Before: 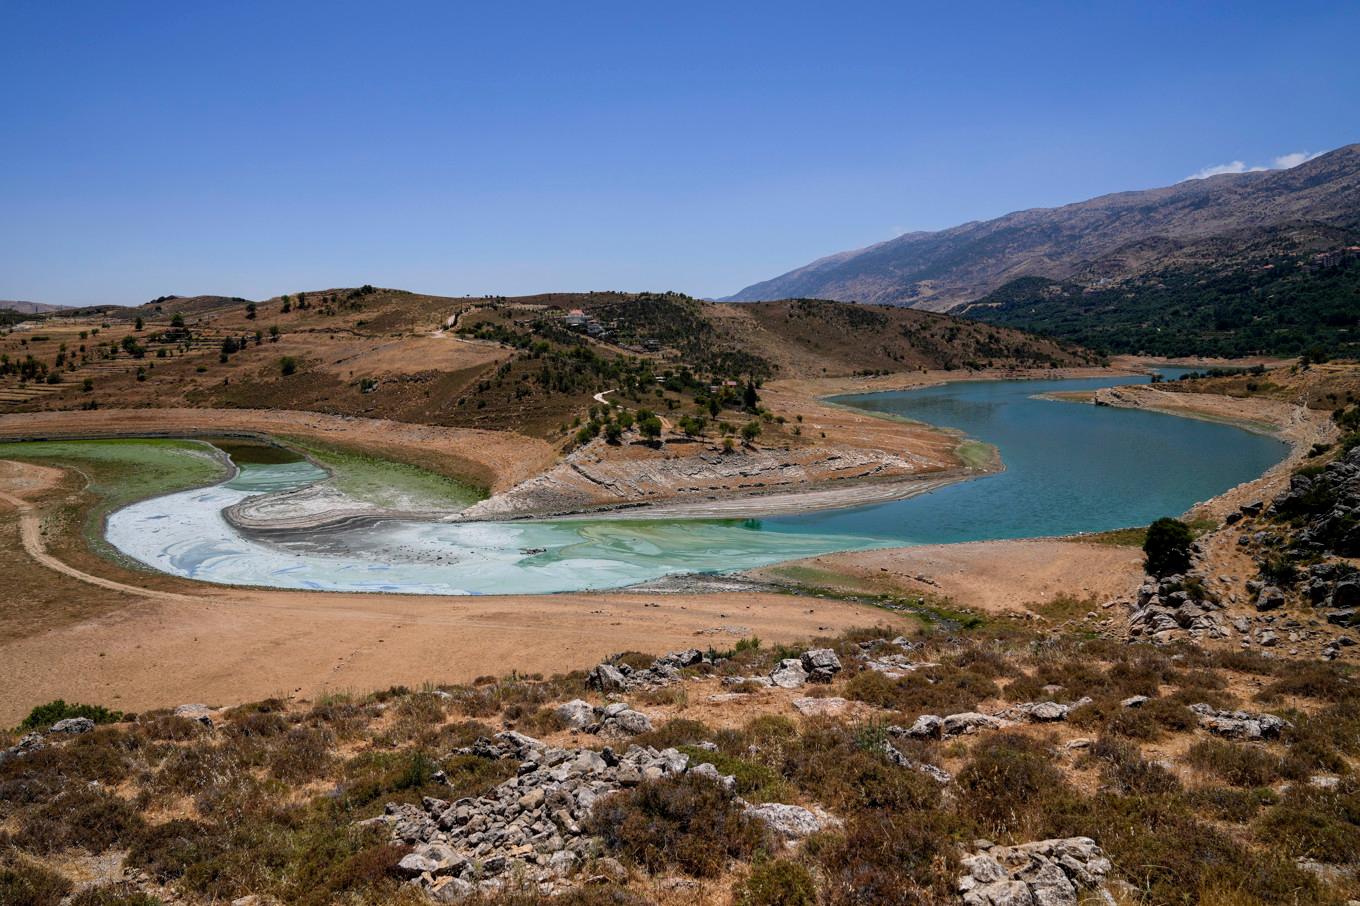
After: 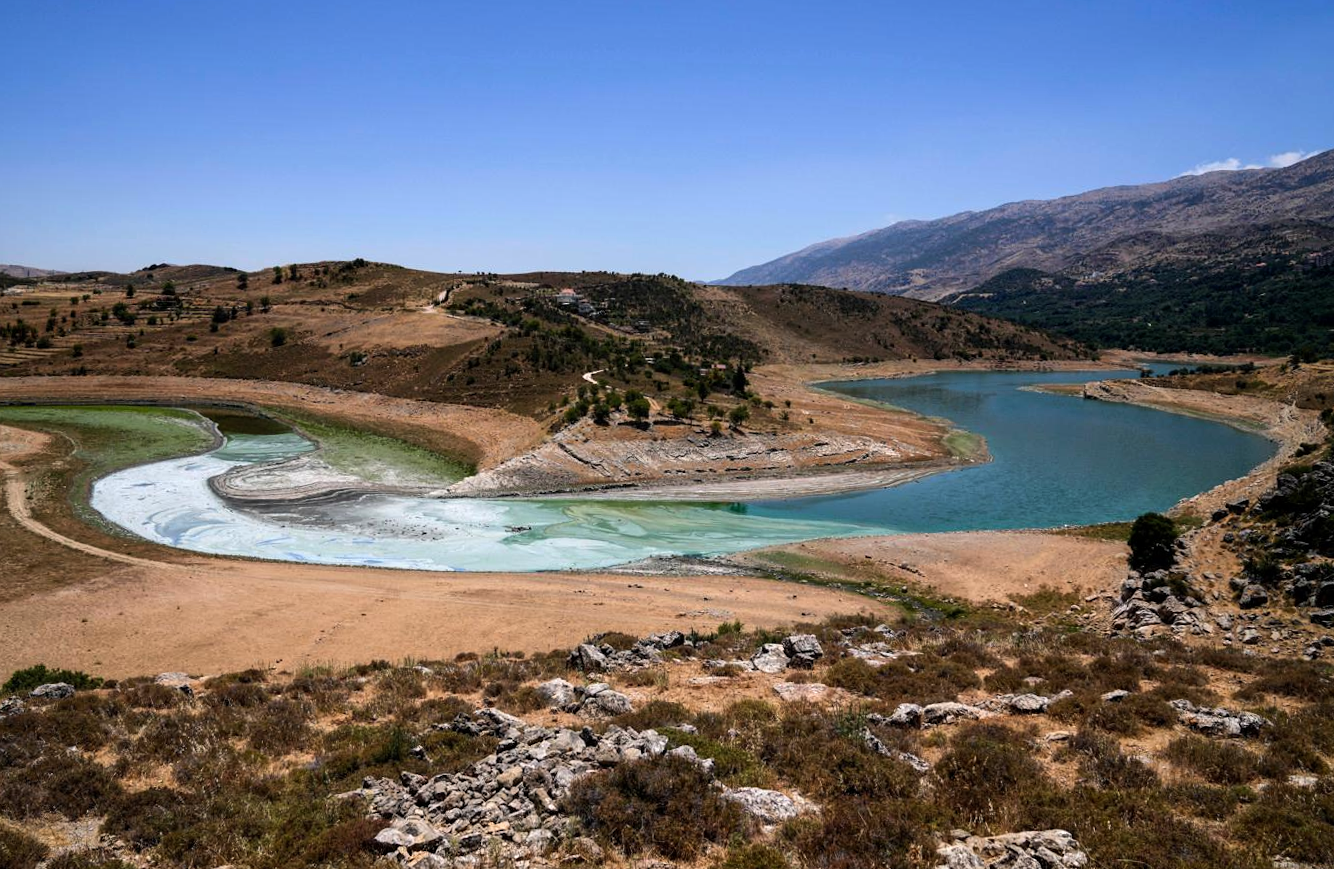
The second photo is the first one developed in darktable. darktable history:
tone equalizer: -8 EV -0.417 EV, -7 EV -0.389 EV, -6 EV -0.333 EV, -5 EV -0.222 EV, -3 EV 0.222 EV, -2 EV 0.333 EV, -1 EV 0.389 EV, +0 EV 0.417 EV, edges refinement/feathering 500, mask exposure compensation -1.57 EV, preserve details no
rotate and perspective: rotation 1.57°, crop left 0.018, crop right 0.982, crop top 0.039, crop bottom 0.961
